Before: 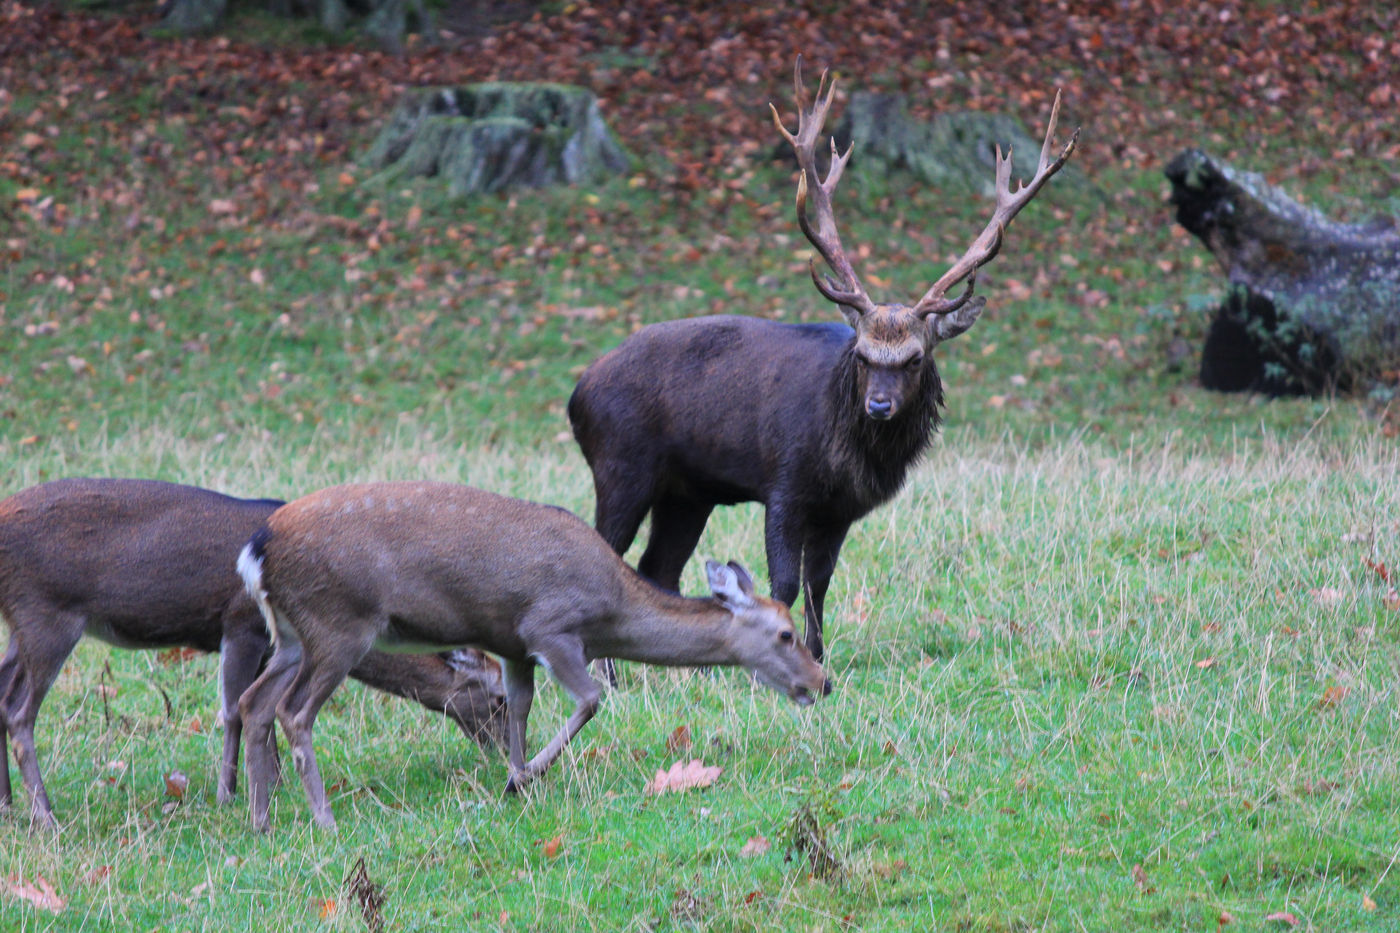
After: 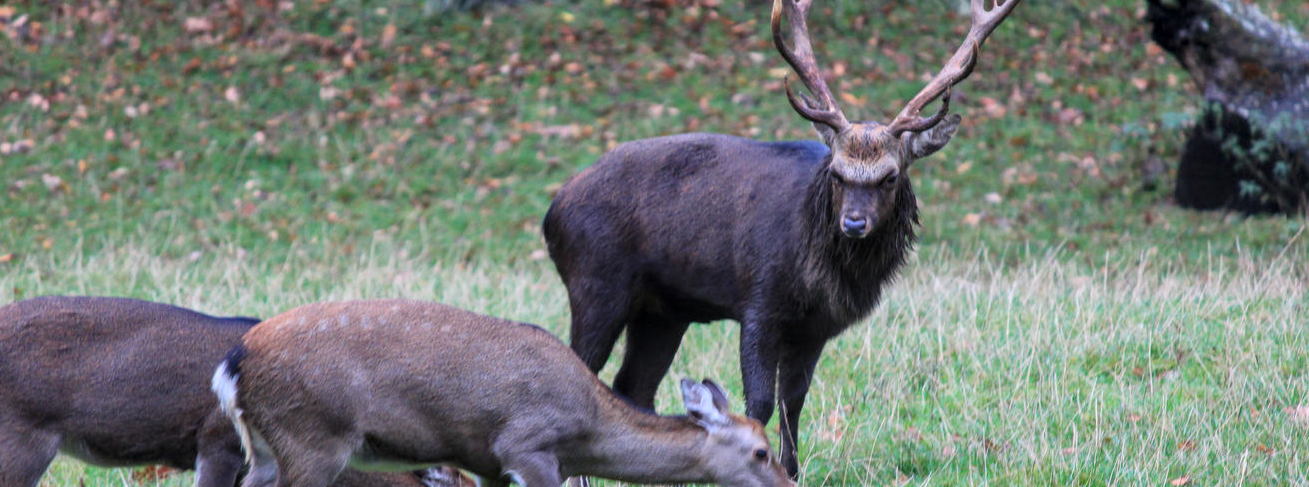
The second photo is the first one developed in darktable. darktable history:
local contrast: on, module defaults
crop: left 1.798%, top 19.513%, right 4.669%, bottom 28.256%
tone curve: curves: ch0 [(0, 0) (0.003, 0.003) (0.011, 0.011) (0.025, 0.025) (0.044, 0.045) (0.069, 0.07) (0.1, 0.101) (0.136, 0.138) (0.177, 0.18) (0.224, 0.228) (0.277, 0.281) (0.335, 0.34) (0.399, 0.405) (0.468, 0.475) (0.543, 0.551) (0.623, 0.633) (0.709, 0.72) (0.801, 0.813) (0.898, 0.907) (1, 1)], color space Lab, independent channels, preserve colors none
